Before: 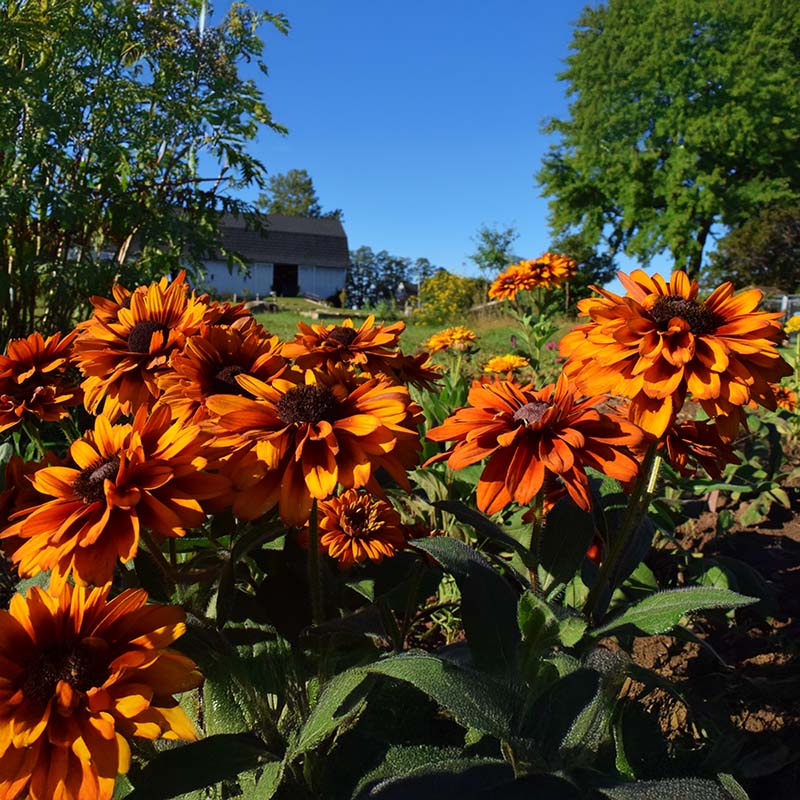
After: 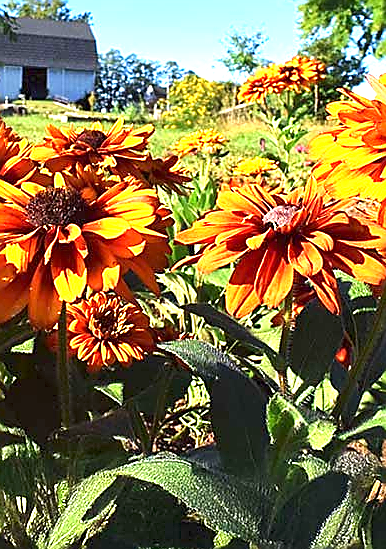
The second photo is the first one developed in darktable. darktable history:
sharpen: radius 1.4, amount 1.25, threshold 0.7
crop: left 31.379%, top 24.658%, right 20.326%, bottom 6.628%
exposure: exposure 2.003 EV, compensate highlight preservation false
